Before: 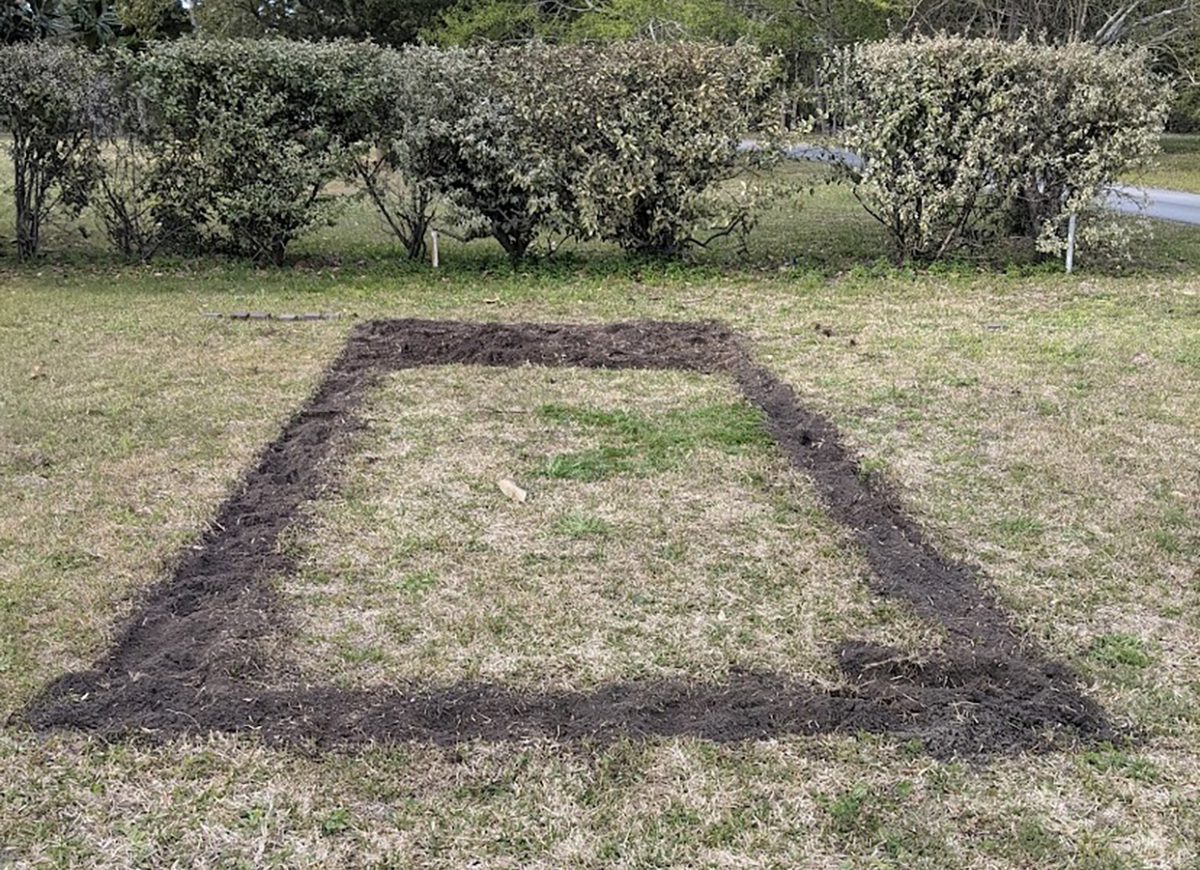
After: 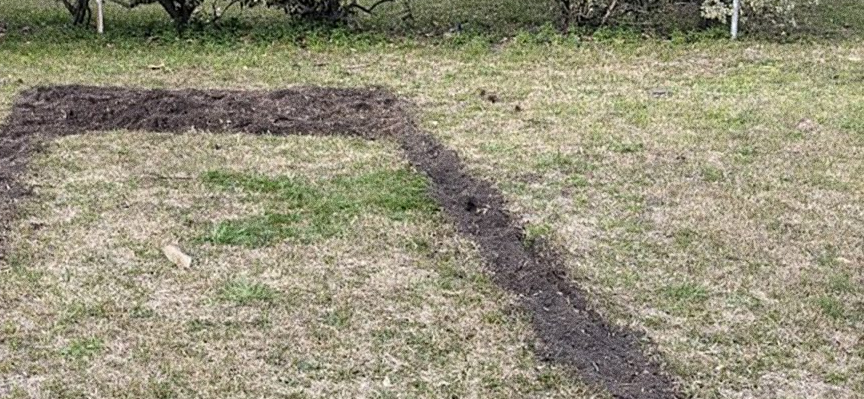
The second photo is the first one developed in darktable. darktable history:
crop and rotate: left 27.938%, top 27.046%, bottom 27.046%
exposure: compensate highlight preservation false
grain: coarseness 0.09 ISO, strength 40%
